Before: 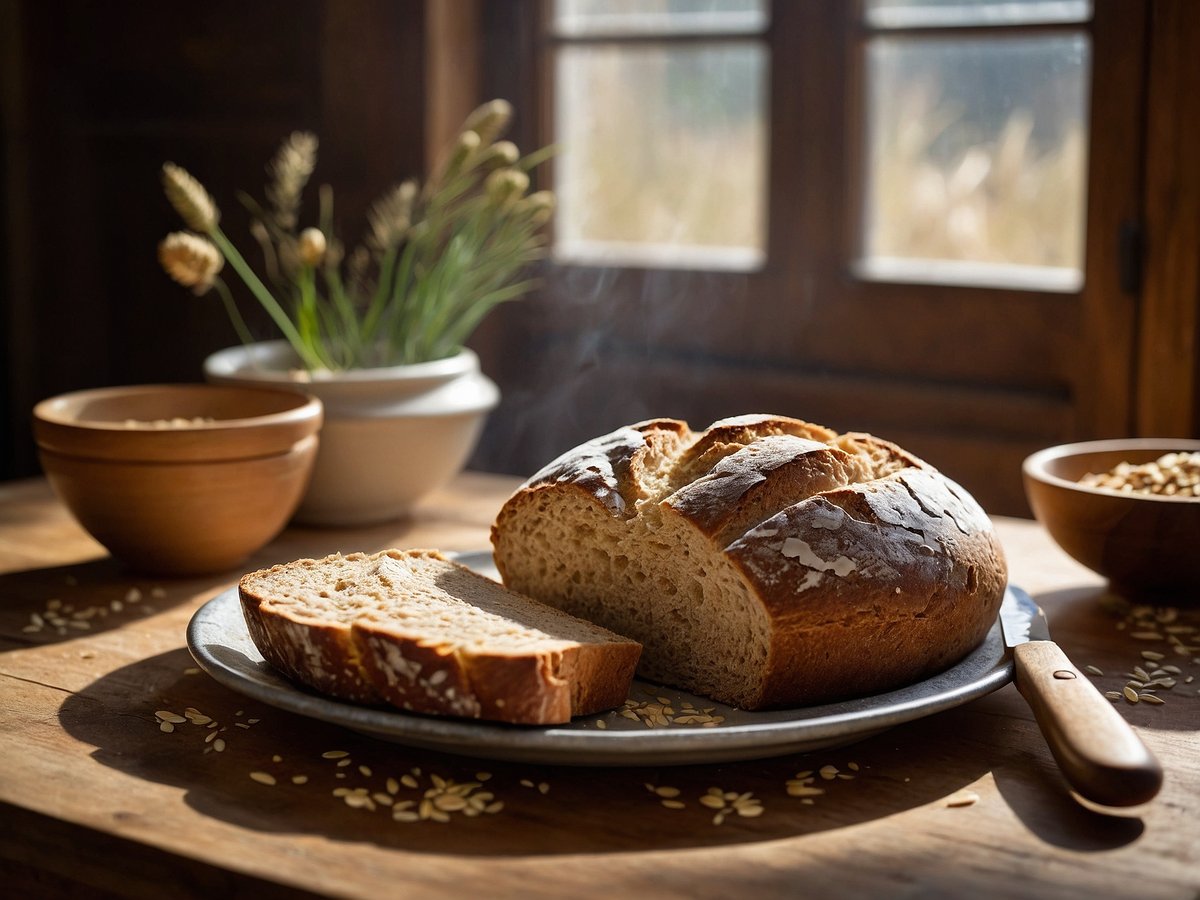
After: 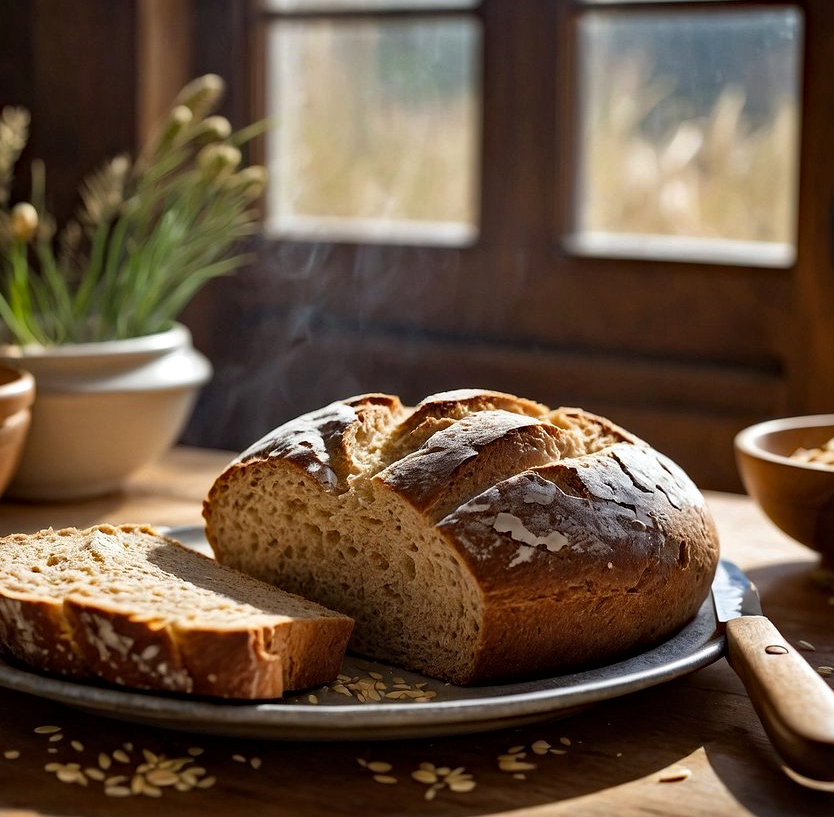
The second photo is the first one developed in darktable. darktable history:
crop and rotate: left 24.034%, top 2.838%, right 6.406%, bottom 6.299%
local contrast: mode bilateral grid, contrast 28, coarseness 16, detail 115%, midtone range 0.2
haze removal: strength 0.29, distance 0.25, compatibility mode true, adaptive false
